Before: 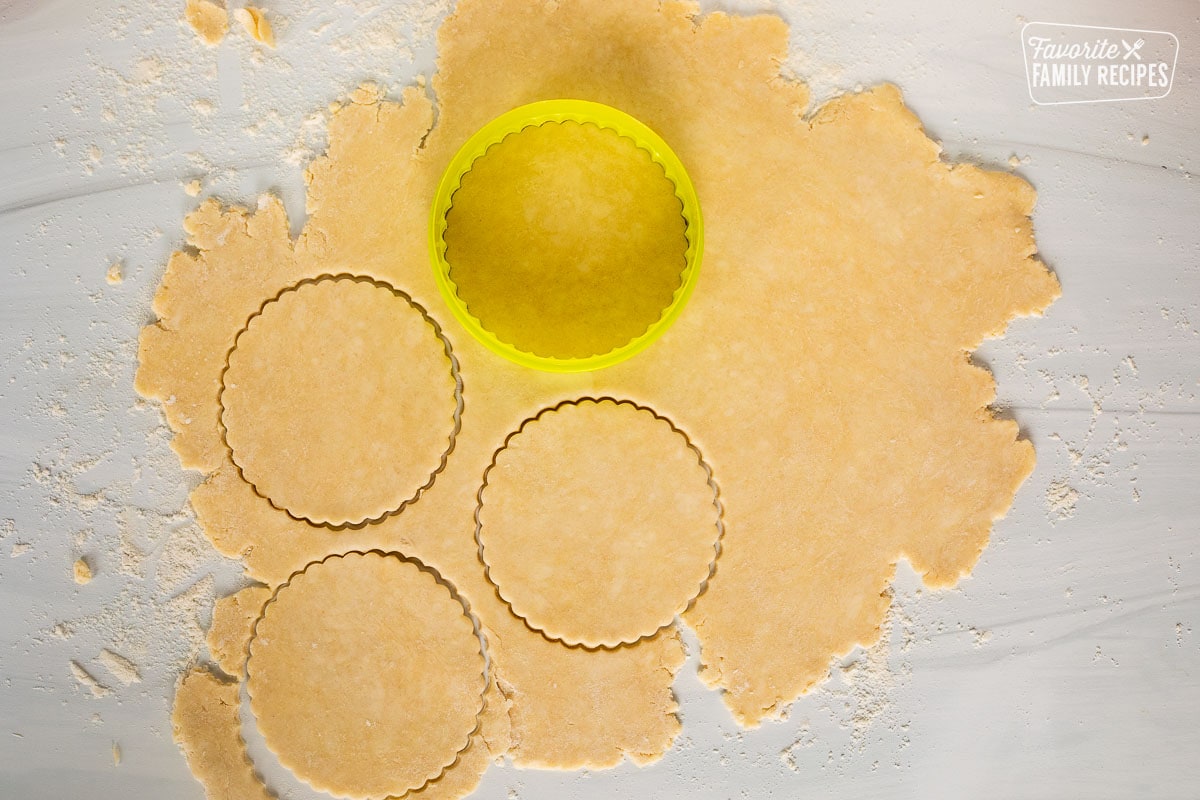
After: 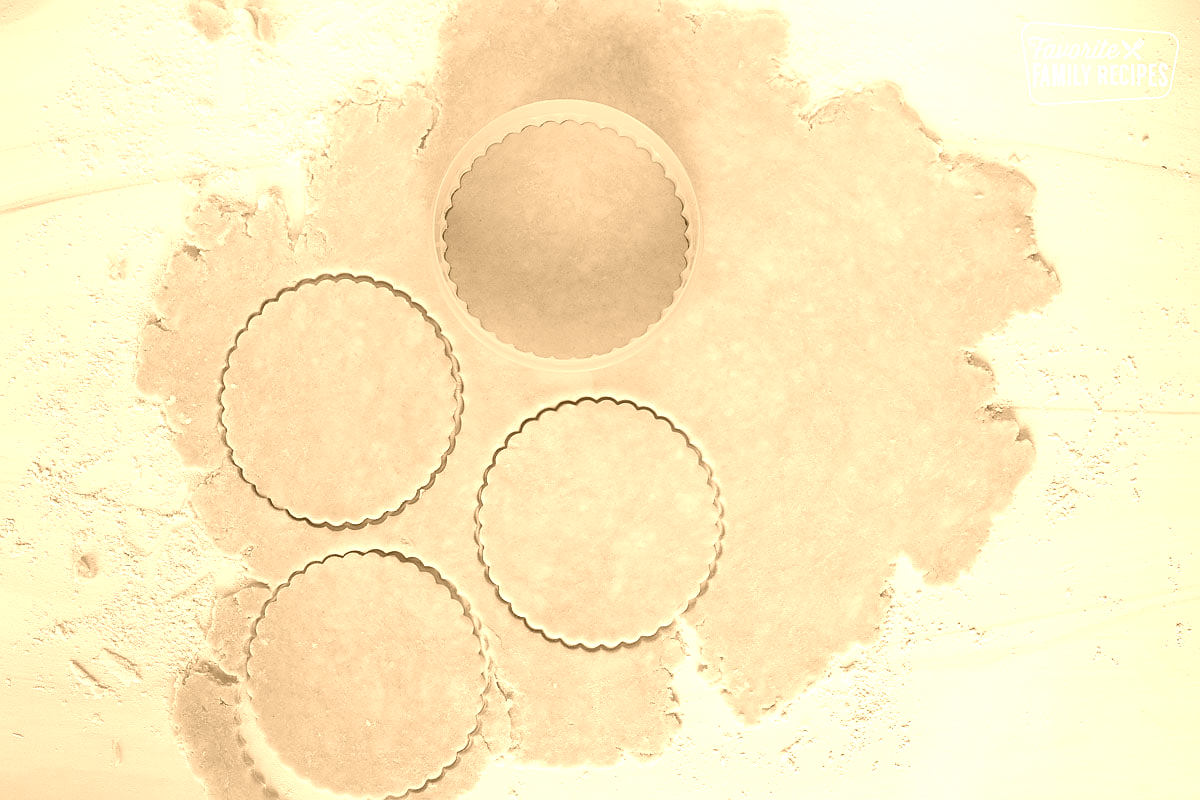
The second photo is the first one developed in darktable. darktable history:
colorize: hue 28.8°, source mix 100%
sharpen: on, module defaults
color zones: curves: ch0 [(0.27, 0.396) (0.563, 0.504) (0.75, 0.5) (0.787, 0.307)]
